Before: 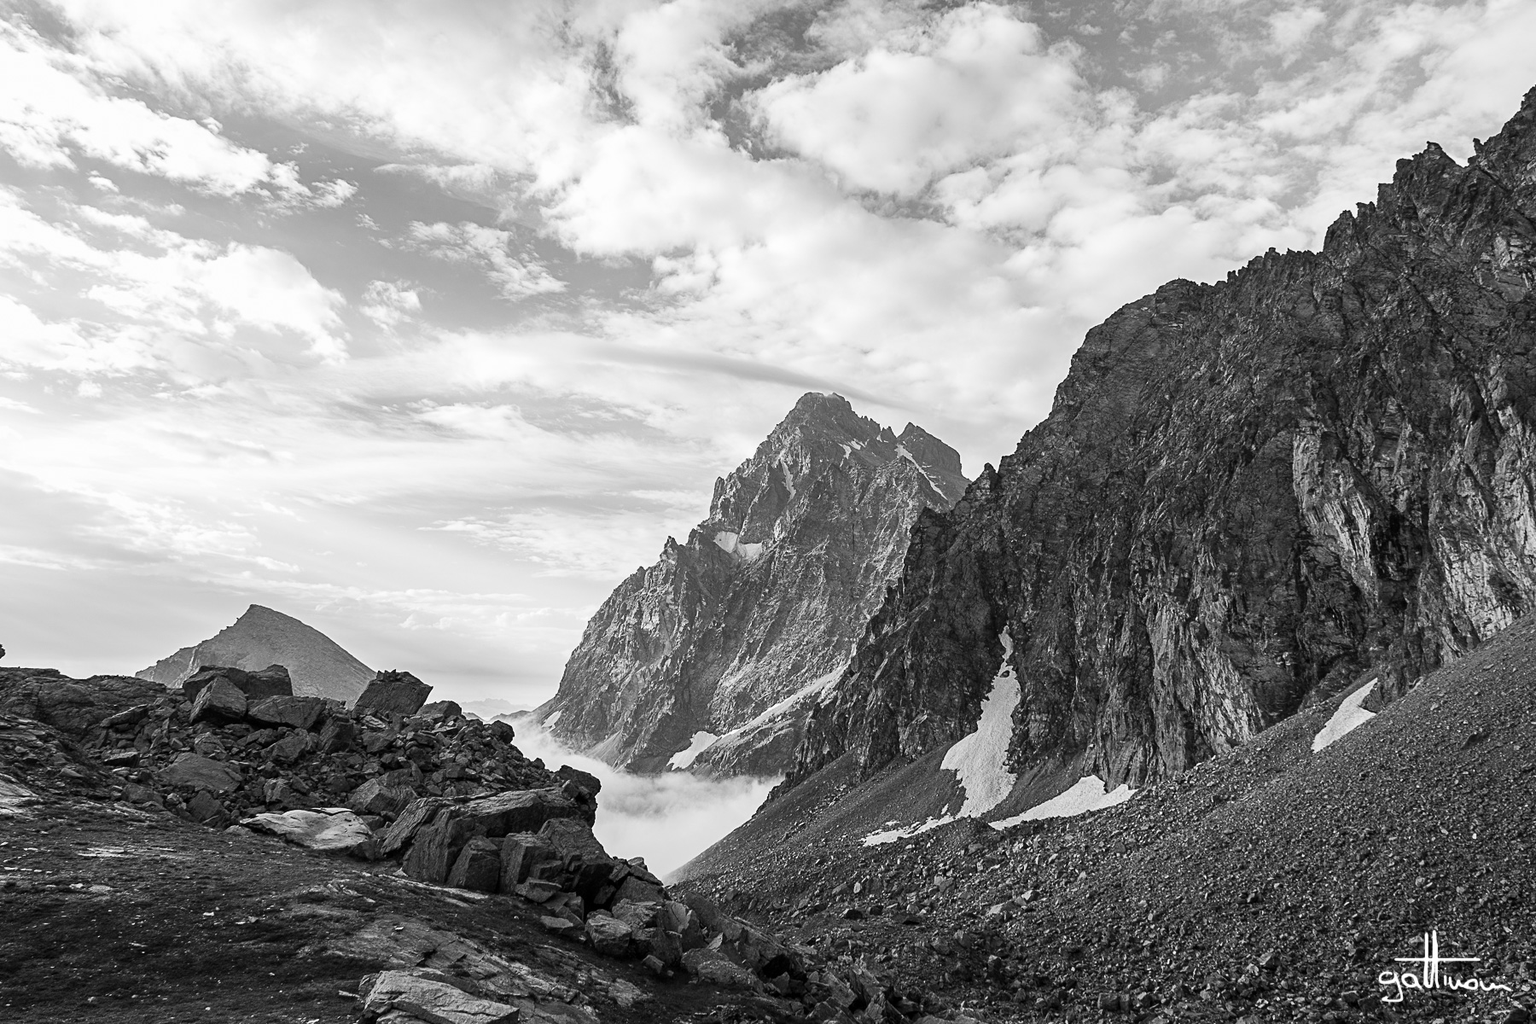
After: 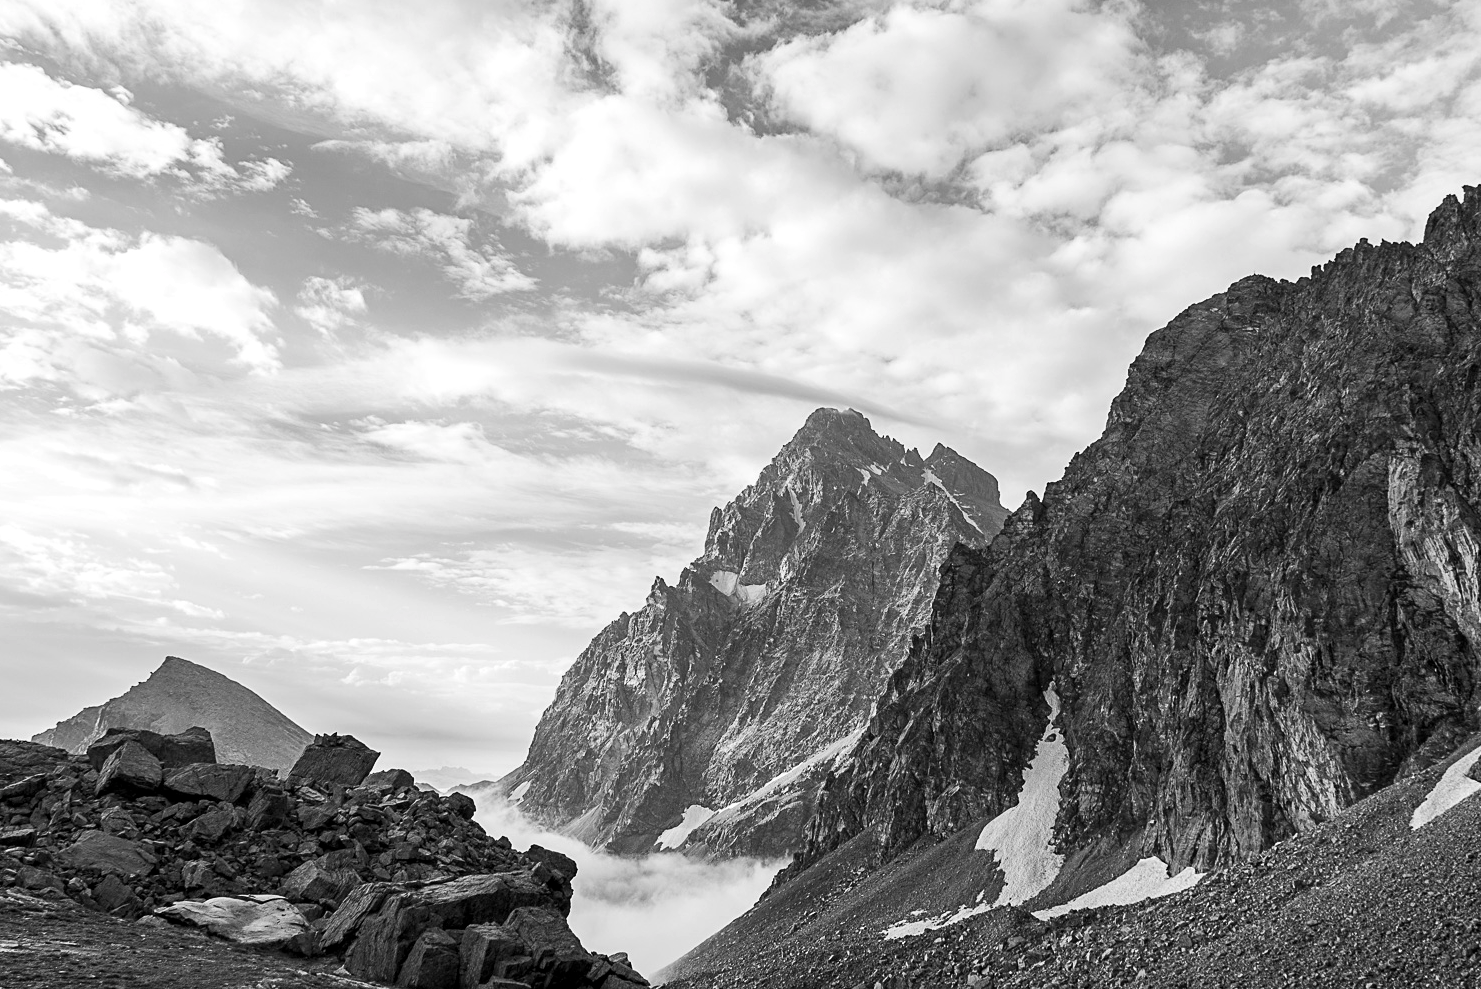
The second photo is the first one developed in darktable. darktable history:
local contrast: highlights 101%, shadows 103%, detail 119%, midtone range 0.2
crop and rotate: left 7.068%, top 4.371%, right 10.613%, bottom 13.139%
